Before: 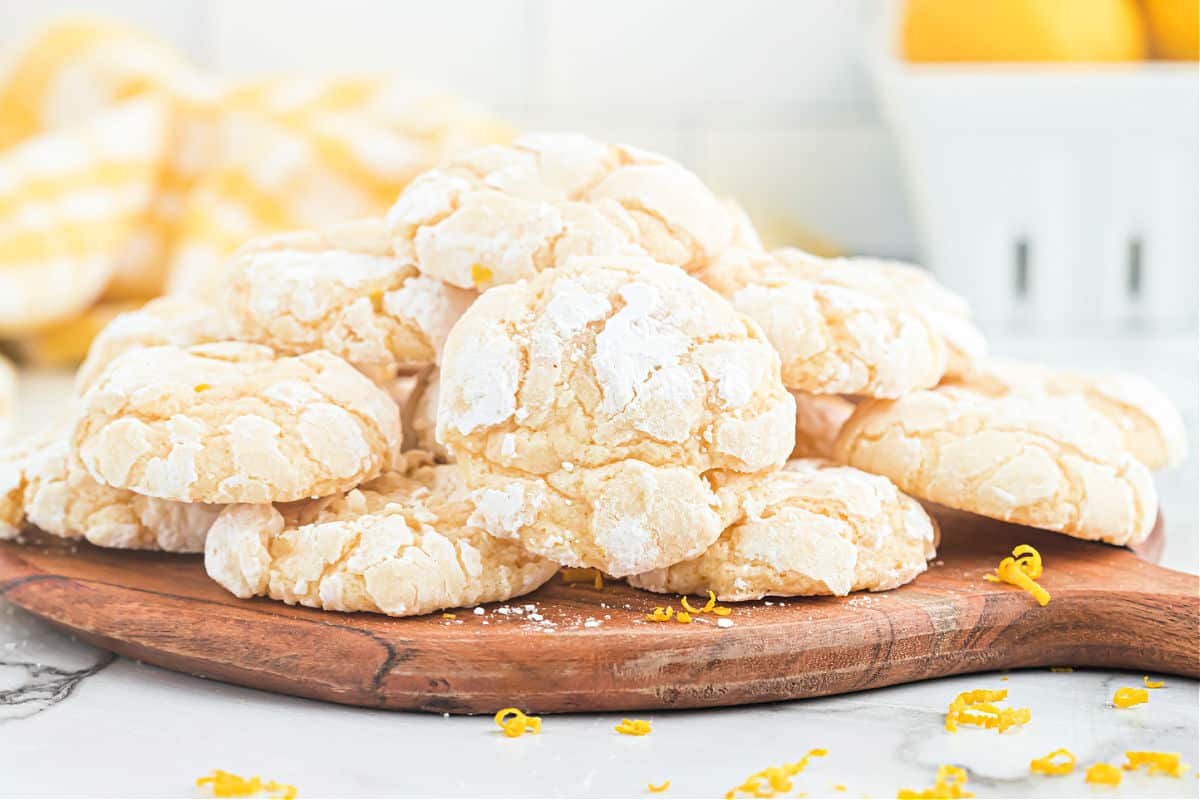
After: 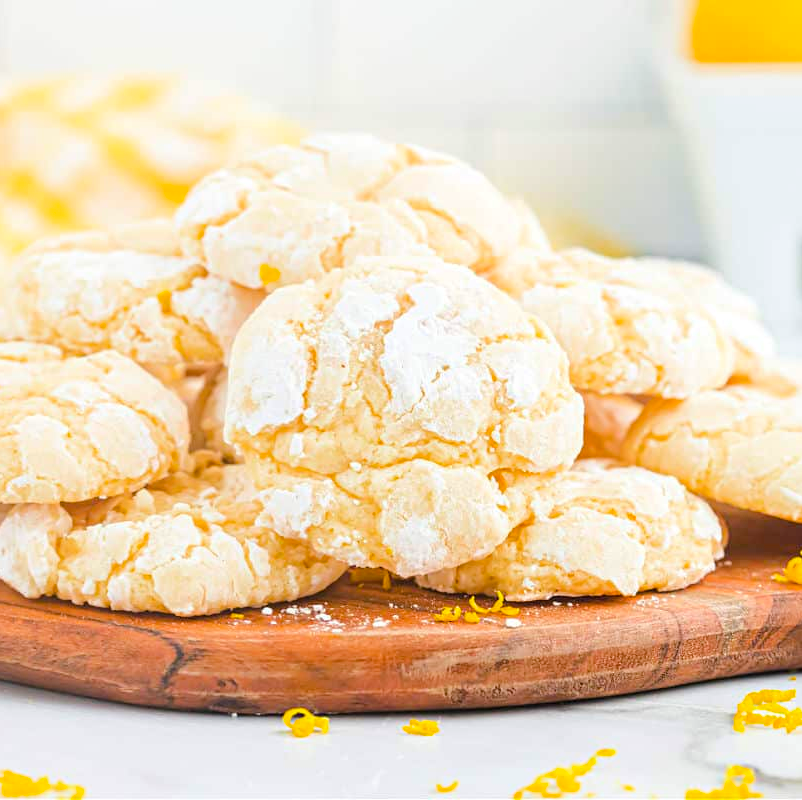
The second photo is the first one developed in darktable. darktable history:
color balance rgb: perceptual saturation grading › global saturation 25%, perceptual brilliance grading › mid-tones 10%, perceptual brilliance grading › shadows 15%, global vibrance 20%
crop and rotate: left 17.732%, right 15.423%
